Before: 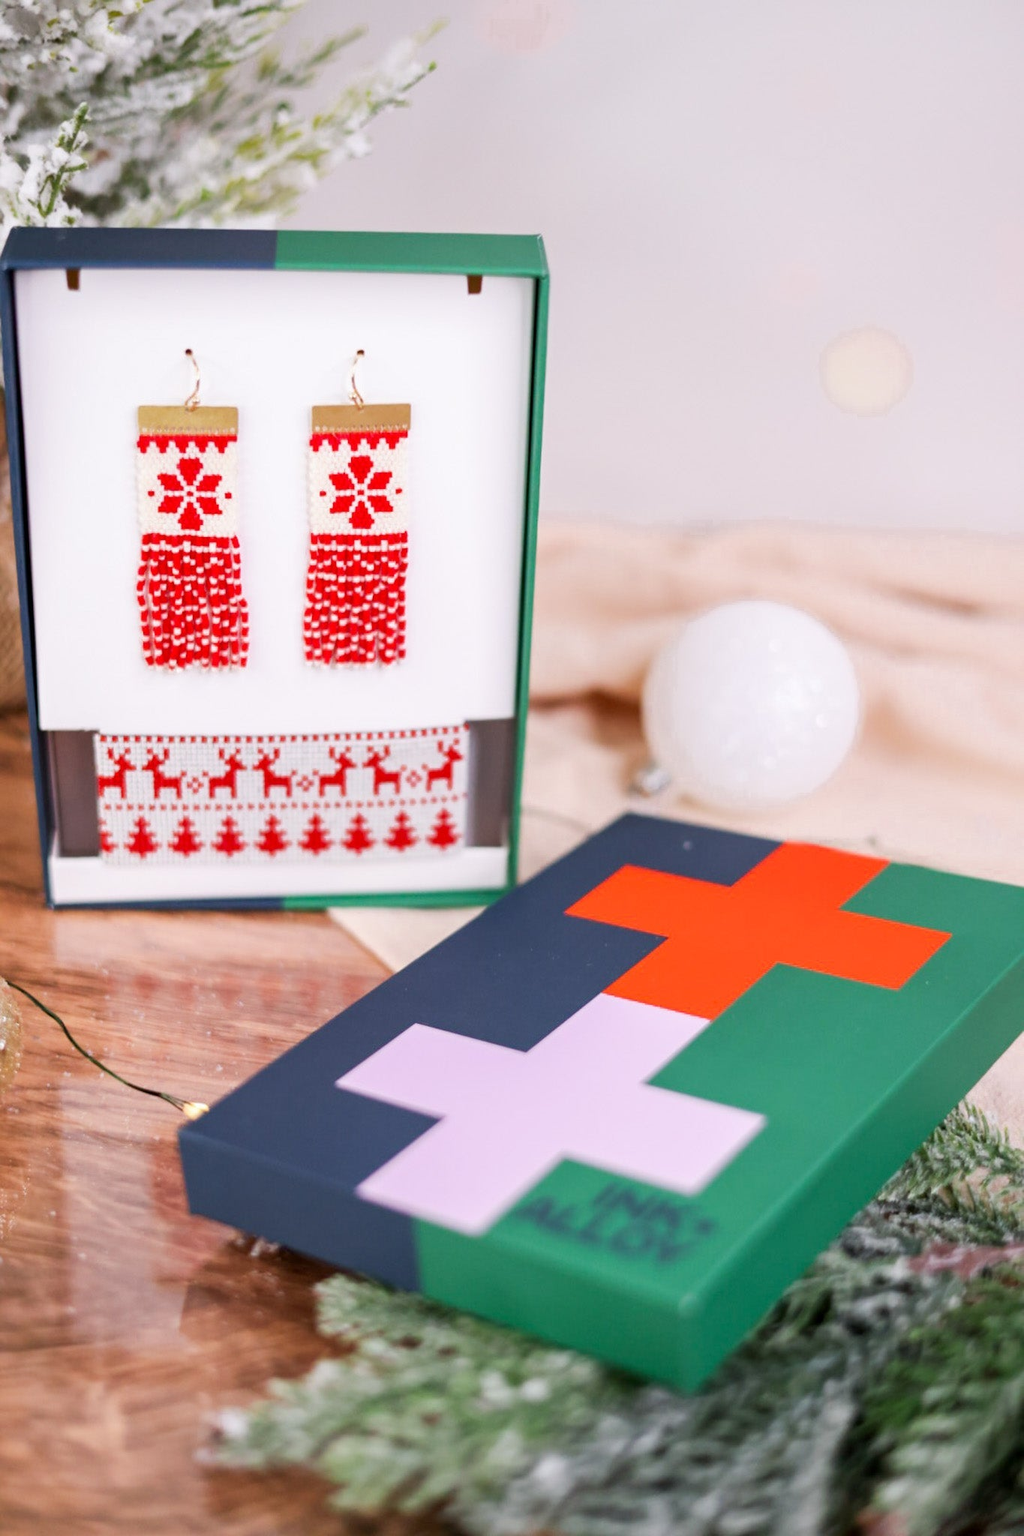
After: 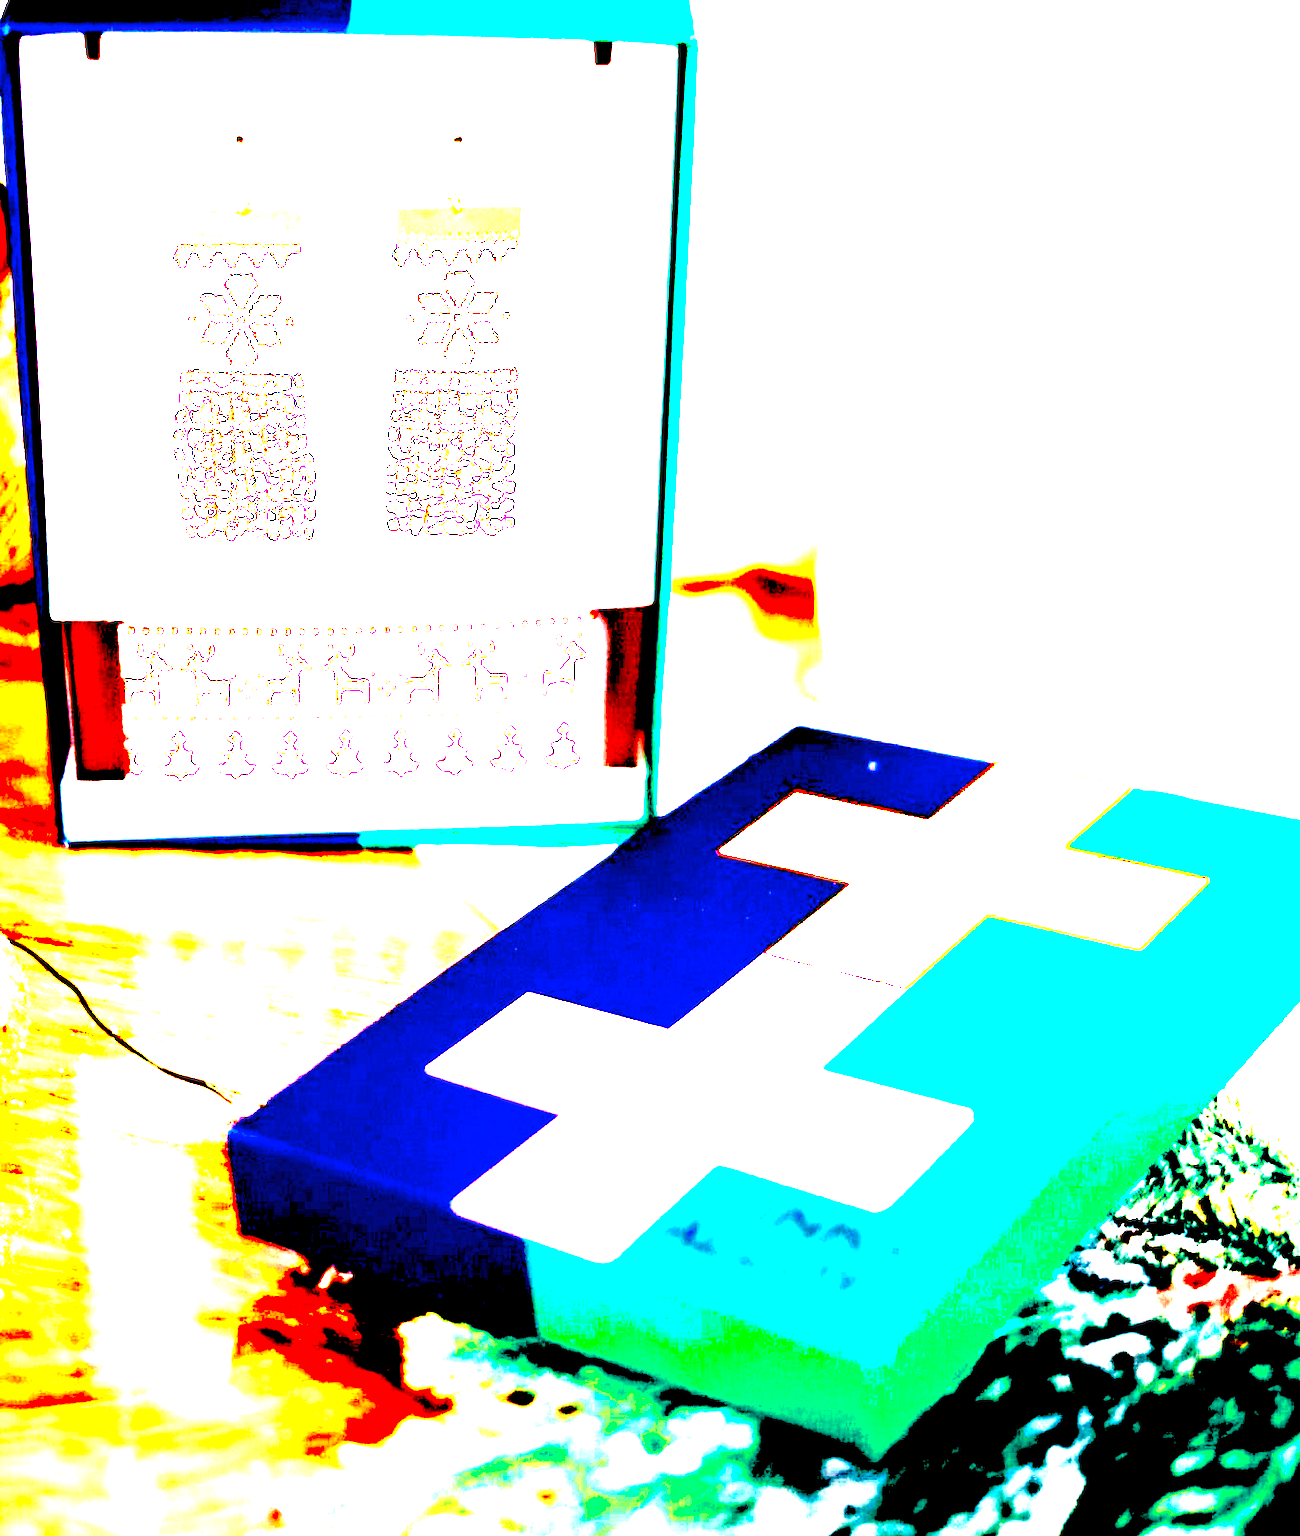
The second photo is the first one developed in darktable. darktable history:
color zones: curves: ch0 [(0, 0.5) (0.125, 0.4) (0.25, 0.5) (0.375, 0.4) (0.5, 0.4) (0.625, 0.35) (0.75, 0.35) (0.875, 0.5)]; ch1 [(0, 0.35) (0.125, 0.45) (0.25, 0.35) (0.375, 0.35) (0.5, 0.35) (0.625, 0.35) (0.75, 0.45) (0.875, 0.35)]; ch2 [(0, 0.6) (0.125, 0.5) (0.25, 0.5) (0.375, 0.6) (0.5, 0.6) (0.625, 0.5) (0.75, 0.5) (0.875, 0.5)]
exposure: black level correction 0.1, exposure 3 EV, compensate highlight preservation false
crop and rotate: top 15.774%, bottom 5.506%
rgb curve: curves: ch0 [(0, 0) (0.093, 0.159) (0.241, 0.265) (0.414, 0.42) (1, 1)], compensate middle gray true, preserve colors basic power
white balance: emerald 1
color balance rgb: perceptual saturation grading › global saturation 25%, perceptual brilliance grading › mid-tones 10%, perceptual brilliance grading › shadows 15%, global vibrance 20%
